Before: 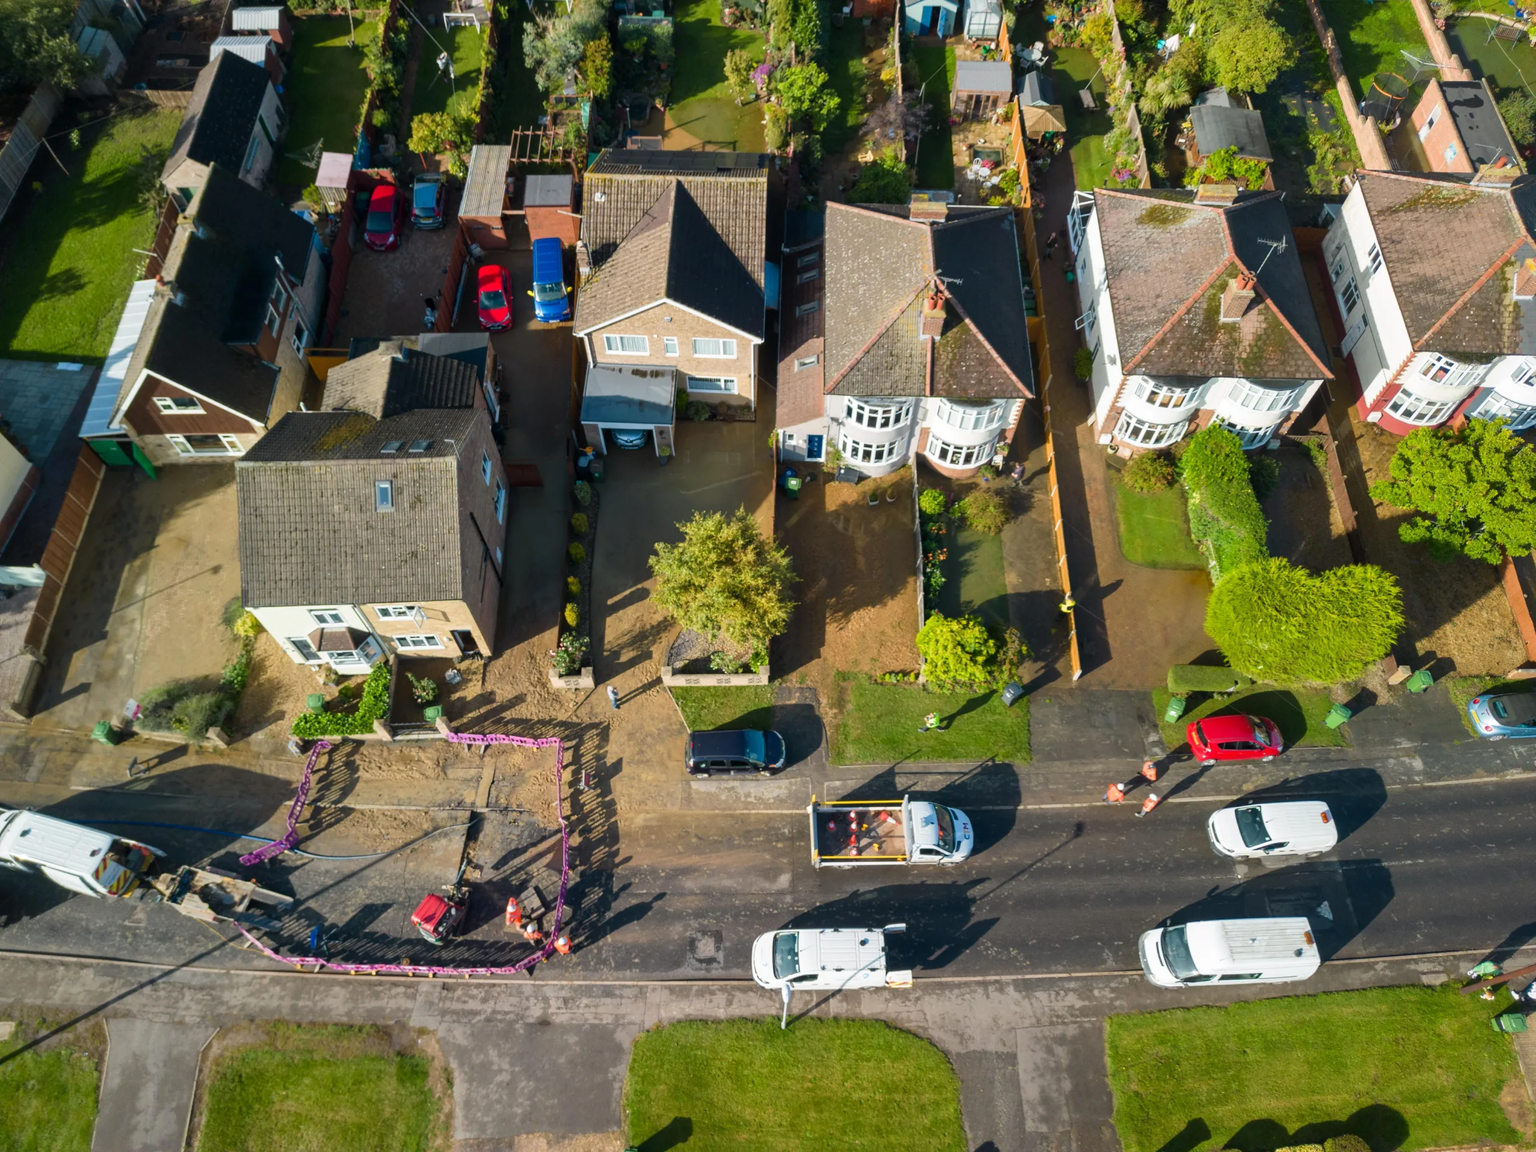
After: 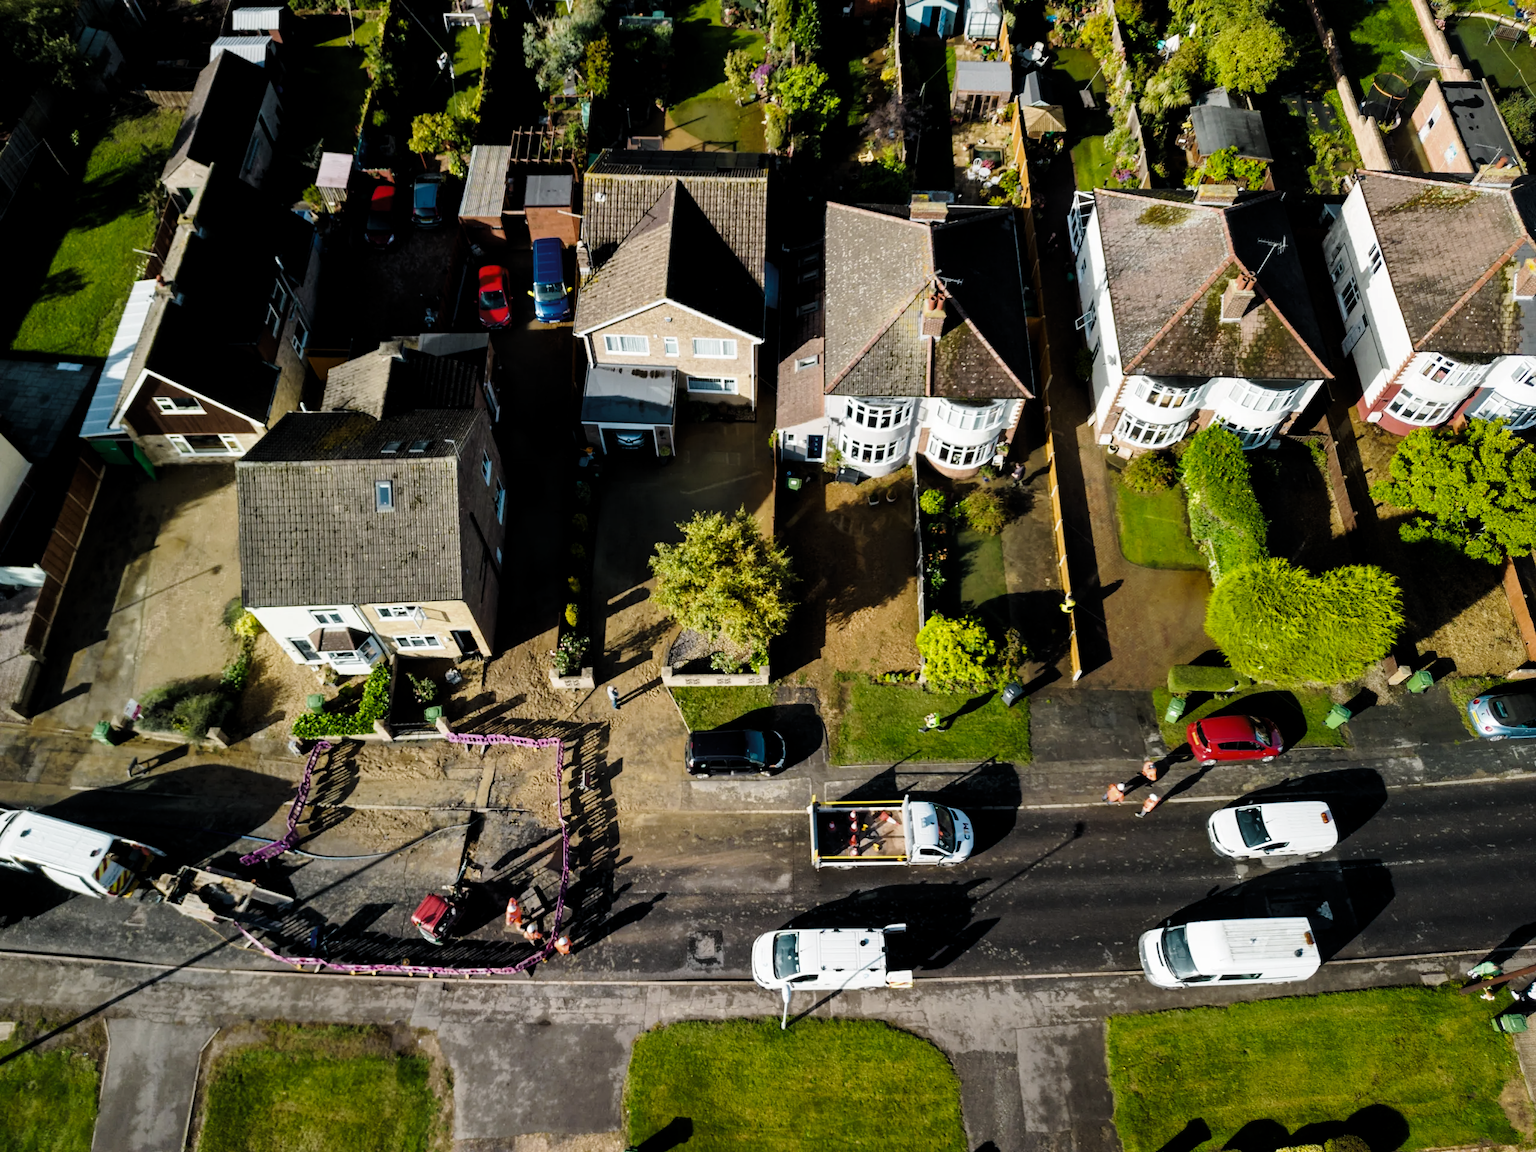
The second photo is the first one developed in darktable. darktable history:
levels: mode automatic, black 8.58%, gray 59.42%, levels [0, 0.445, 1]
base curve: curves: ch0 [(0, 0) (0.036, 0.025) (0.121, 0.166) (0.206, 0.329) (0.605, 0.79) (1, 1)], preserve colors none
